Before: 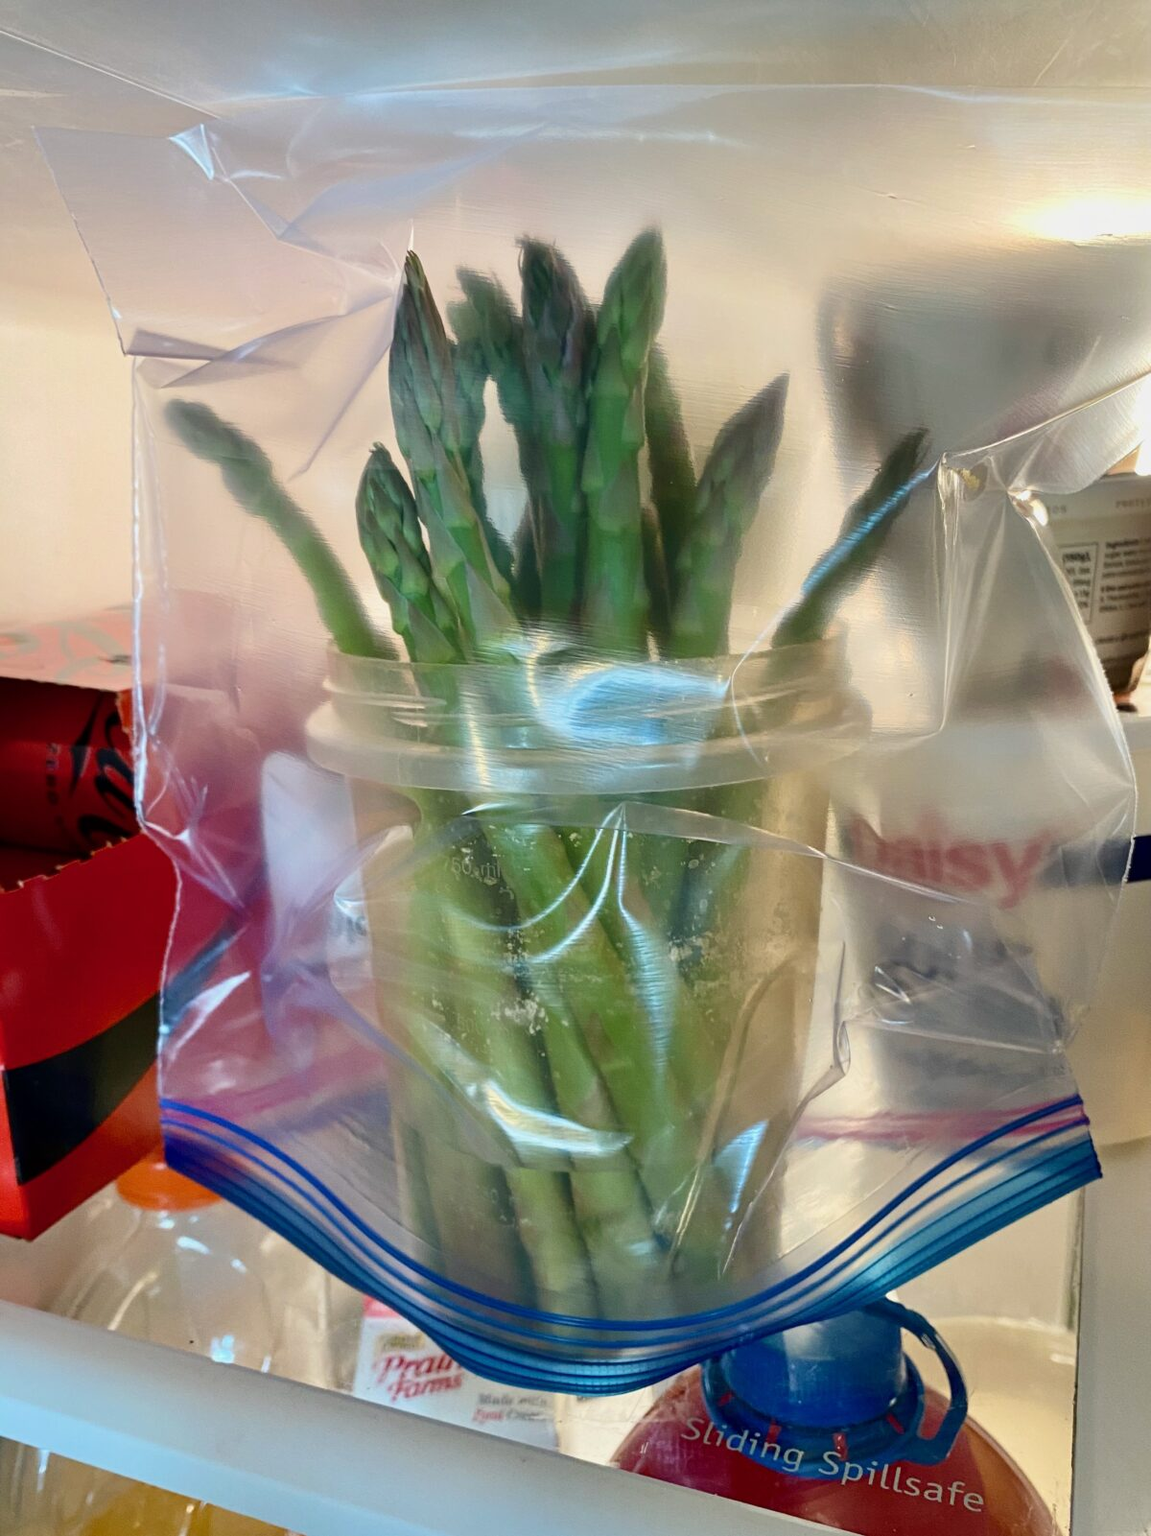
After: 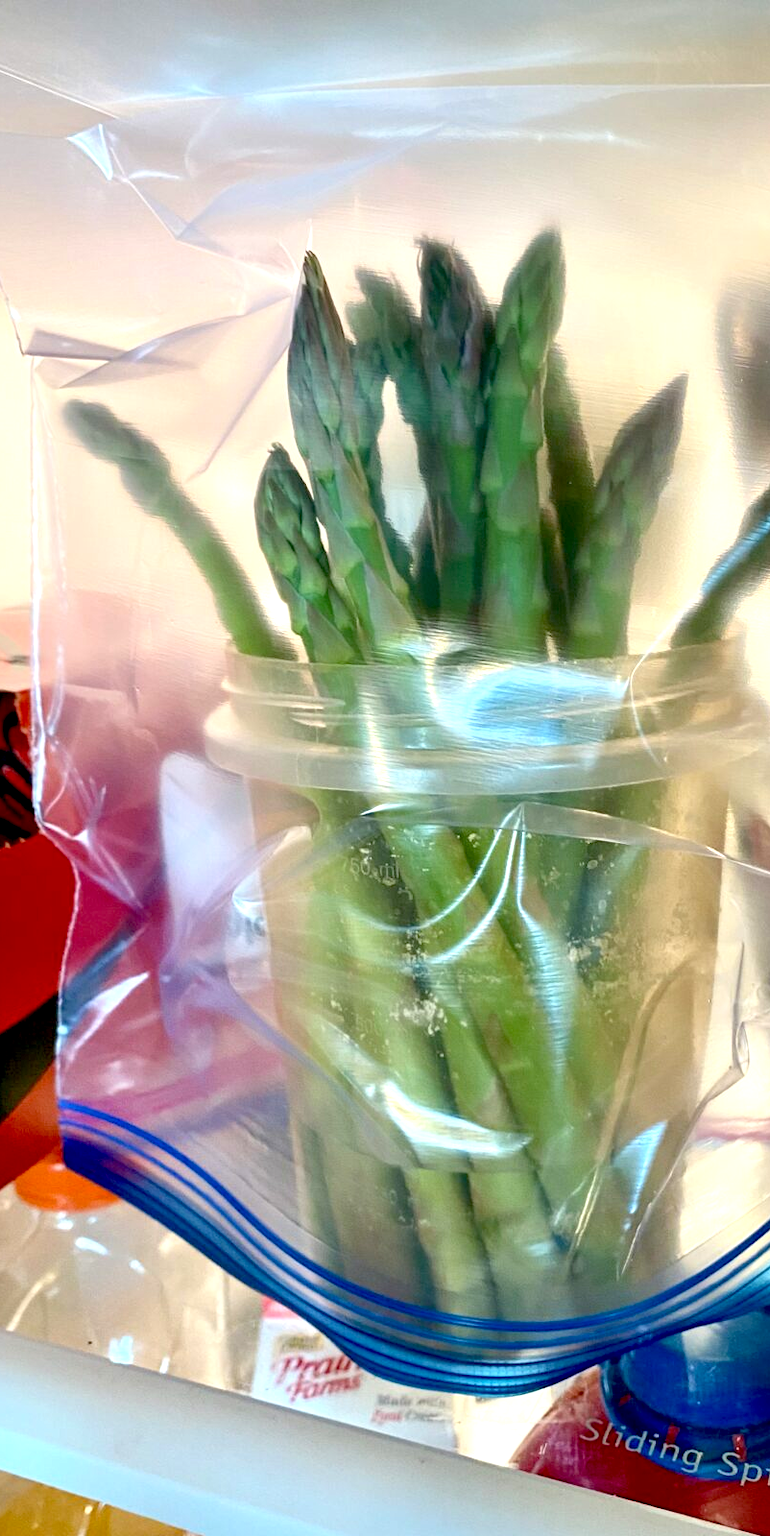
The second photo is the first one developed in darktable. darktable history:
crop and rotate: left 8.836%, right 24.197%
exposure: black level correction 0.012, exposure 0.693 EV, compensate highlight preservation false
color calibration: illuminant same as pipeline (D50), adaptation none (bypass), x 0.333, y 0.333, temperature 5006.16 K
